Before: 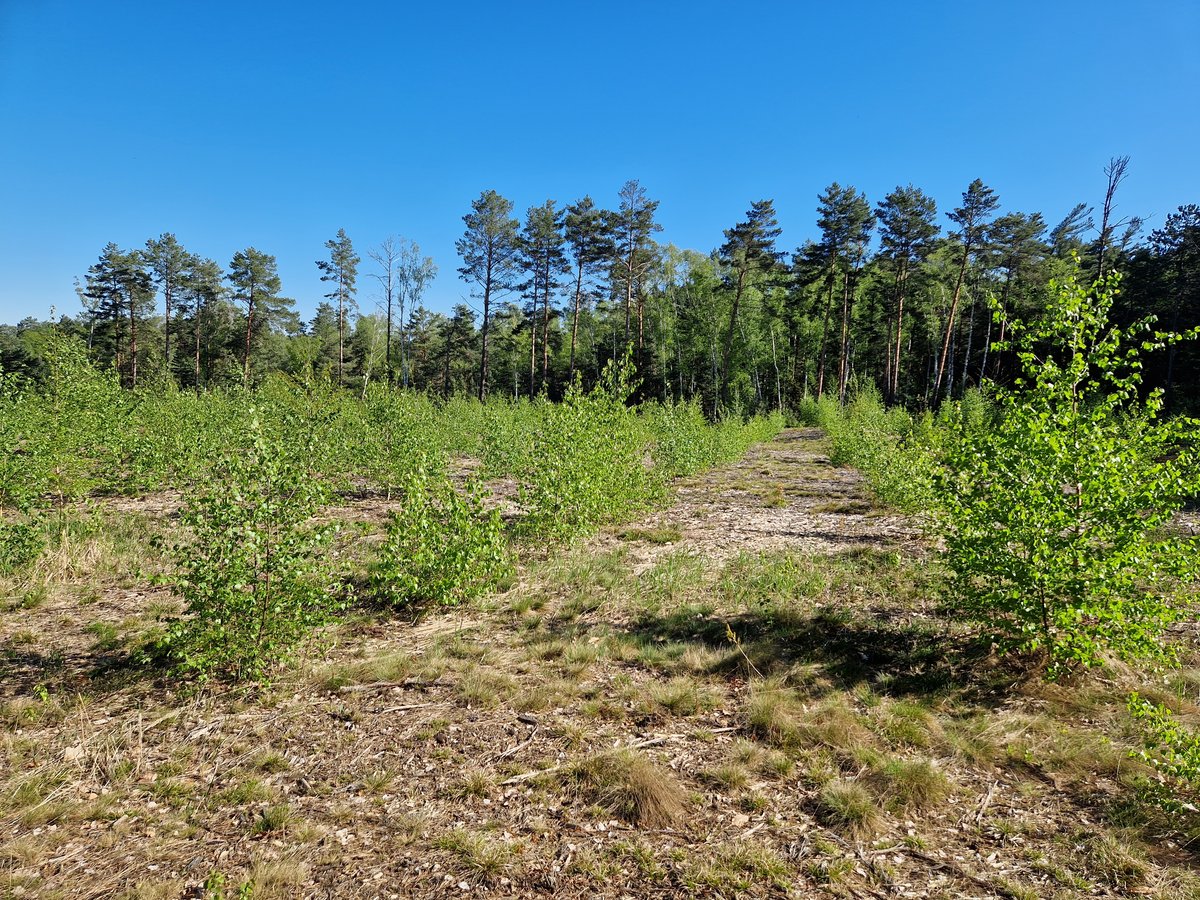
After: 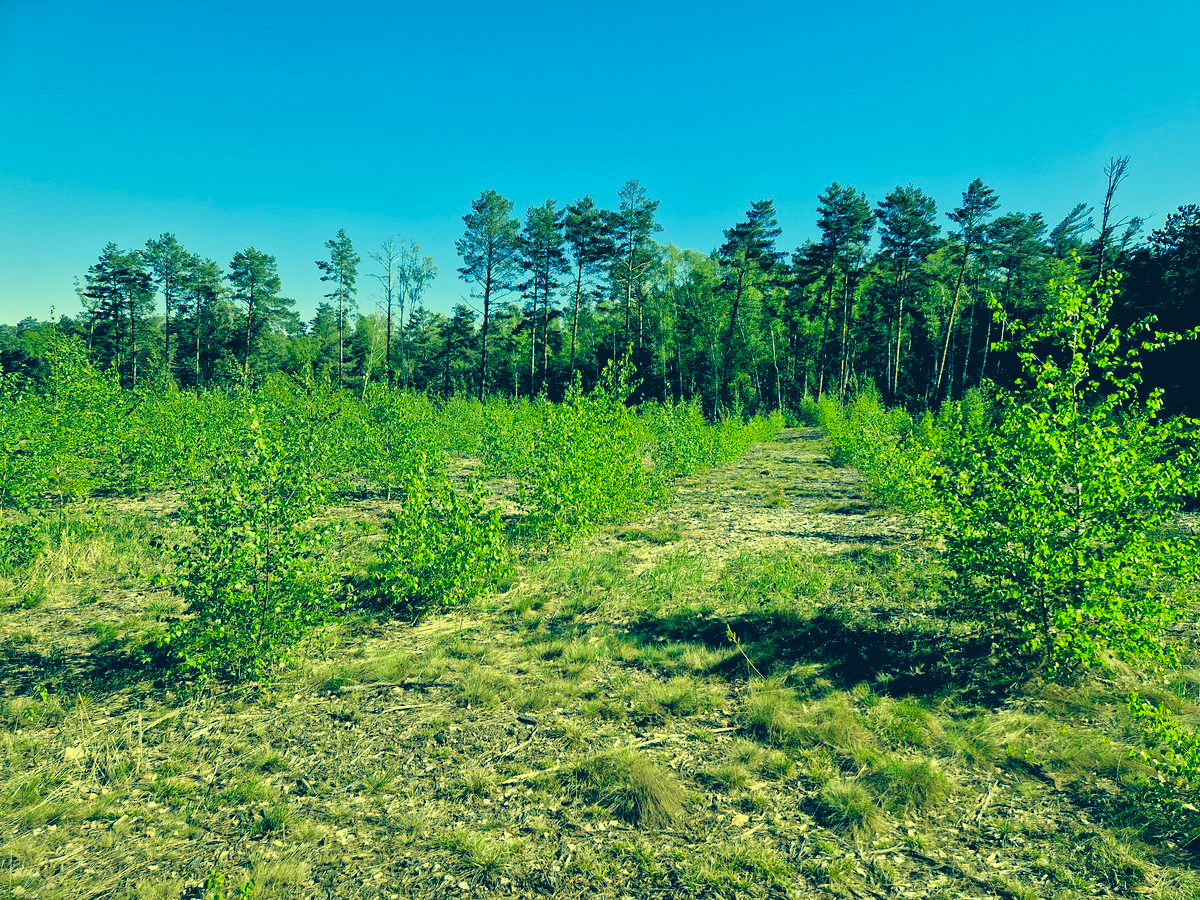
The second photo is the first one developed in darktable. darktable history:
rgb levels: levels [[0.013, 0.434, 0.89], [0, 0.5, 1], [0, 0.5, 1]]
color correction: highlights a* -15.58, highlights b* 40, shadows a* -40, shadows b* -26.18
color balance rgb: shadows lift › chroma 3.88%, shadows lift › hue 88.52°, power › hue 214.65°, global offset › chroma 0.1%, global offset › hue 252.4°, contrast 4.45%
